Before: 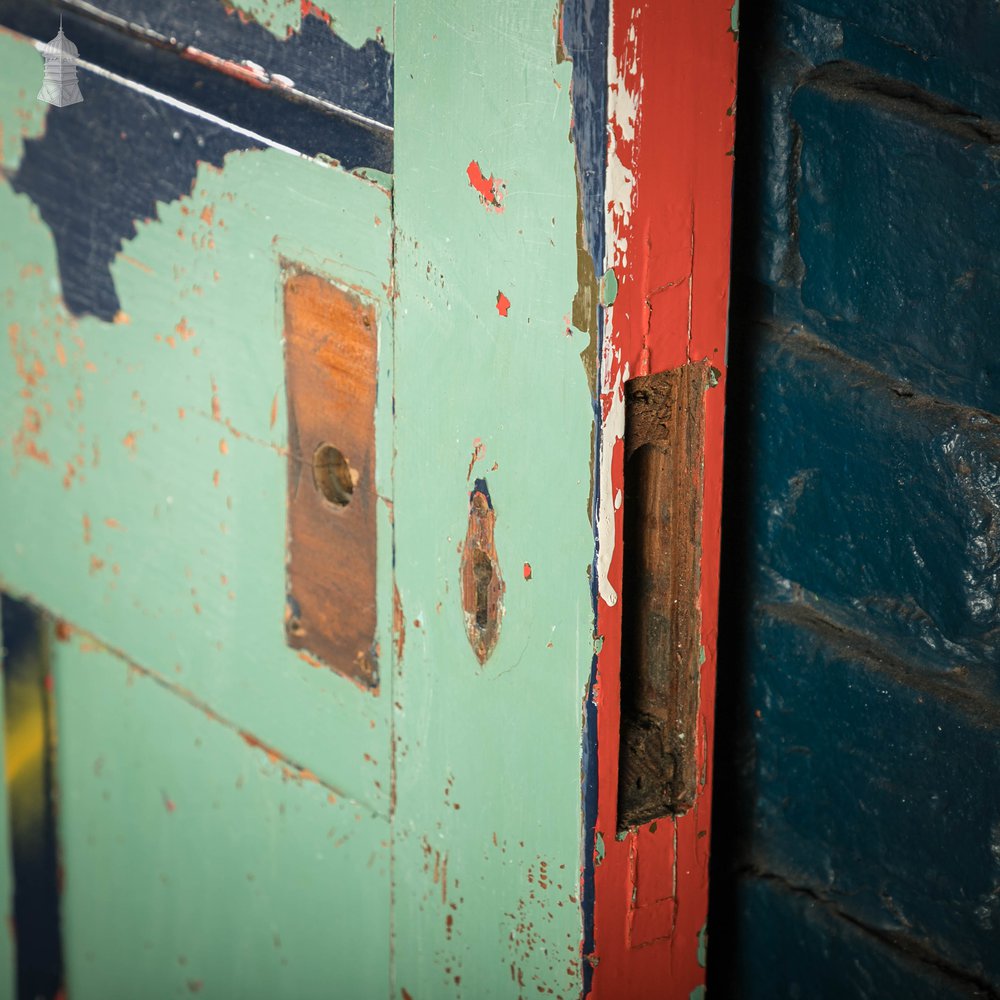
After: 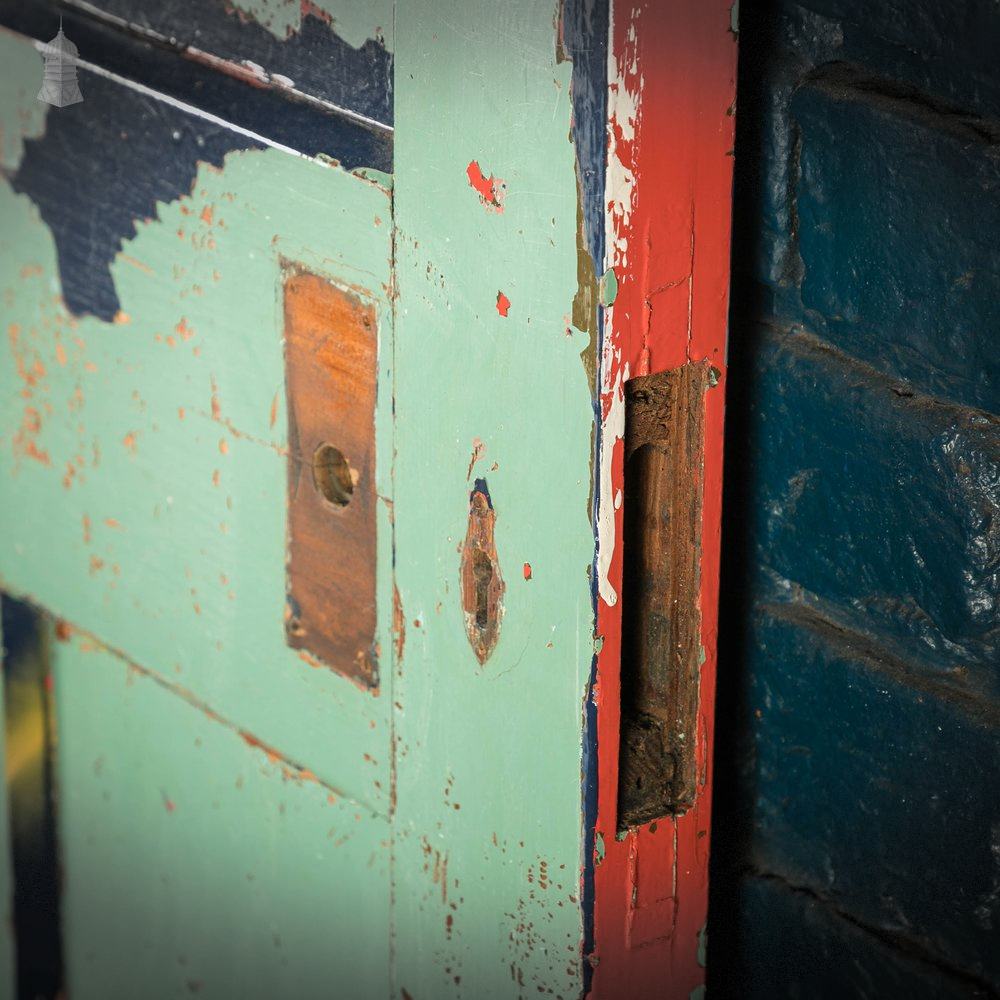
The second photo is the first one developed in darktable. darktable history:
vignetting: fall-off start 101%, width/height ratio 1.309, dithering 8-bit output
